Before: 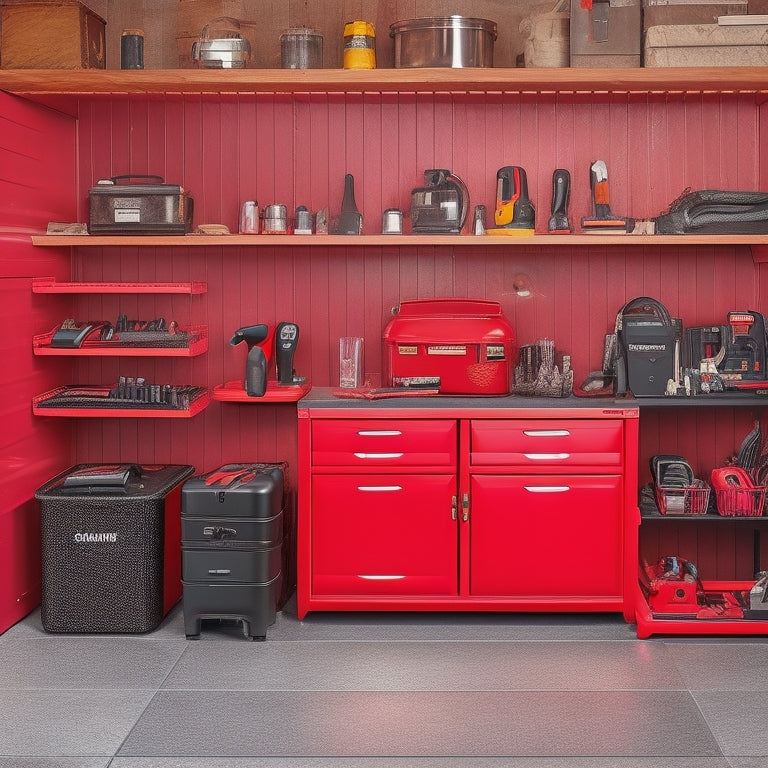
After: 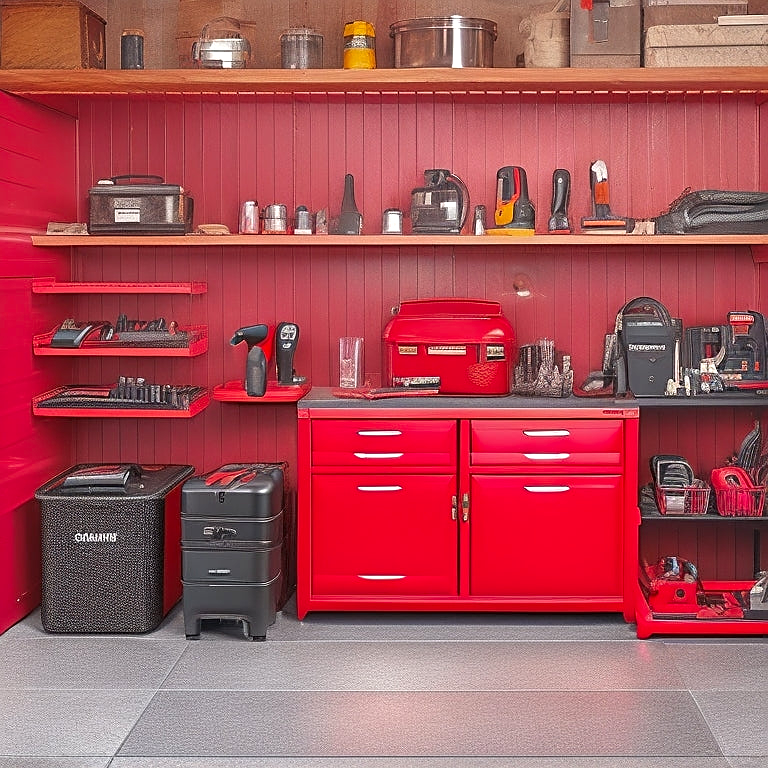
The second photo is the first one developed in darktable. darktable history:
color zones: curves: ch0 [(0, 0.444) (0.143, 0.442) (0.286, 0.441) (0.429, 0.441) (0.571, 0.441) (0.714, 0.441) (0.857, 0.442) (1, 0.444)]
sharpen: on, module defaults
exposure: exposure 0.516 EV, compensate highlight preservation false
